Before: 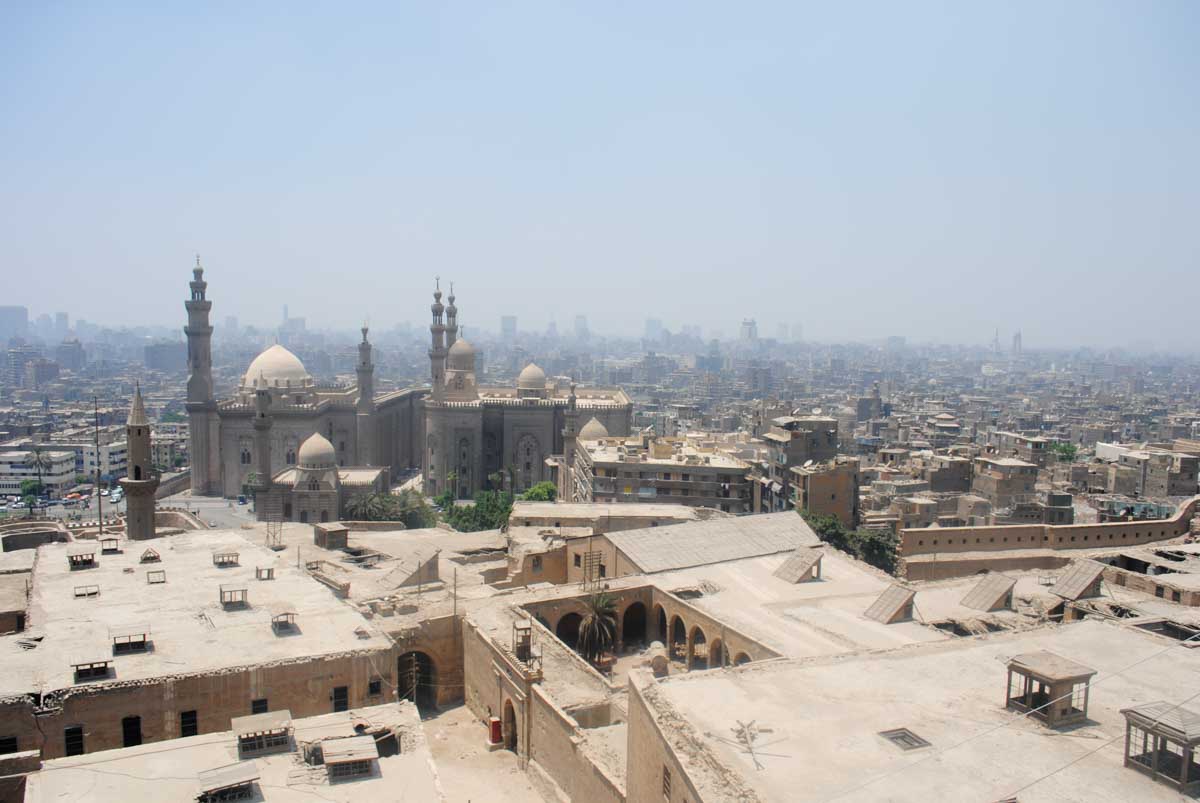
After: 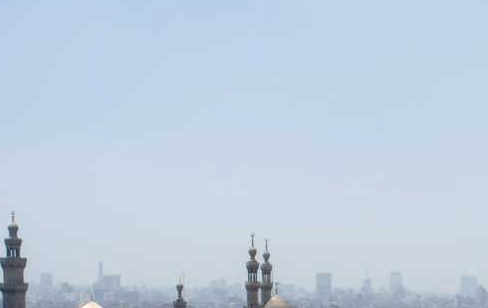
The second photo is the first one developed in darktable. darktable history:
local contrast: highlights 21%, detail 150%
crop: left 15.49%, top 5.461%, right 43.829%, bottom 56.132%
